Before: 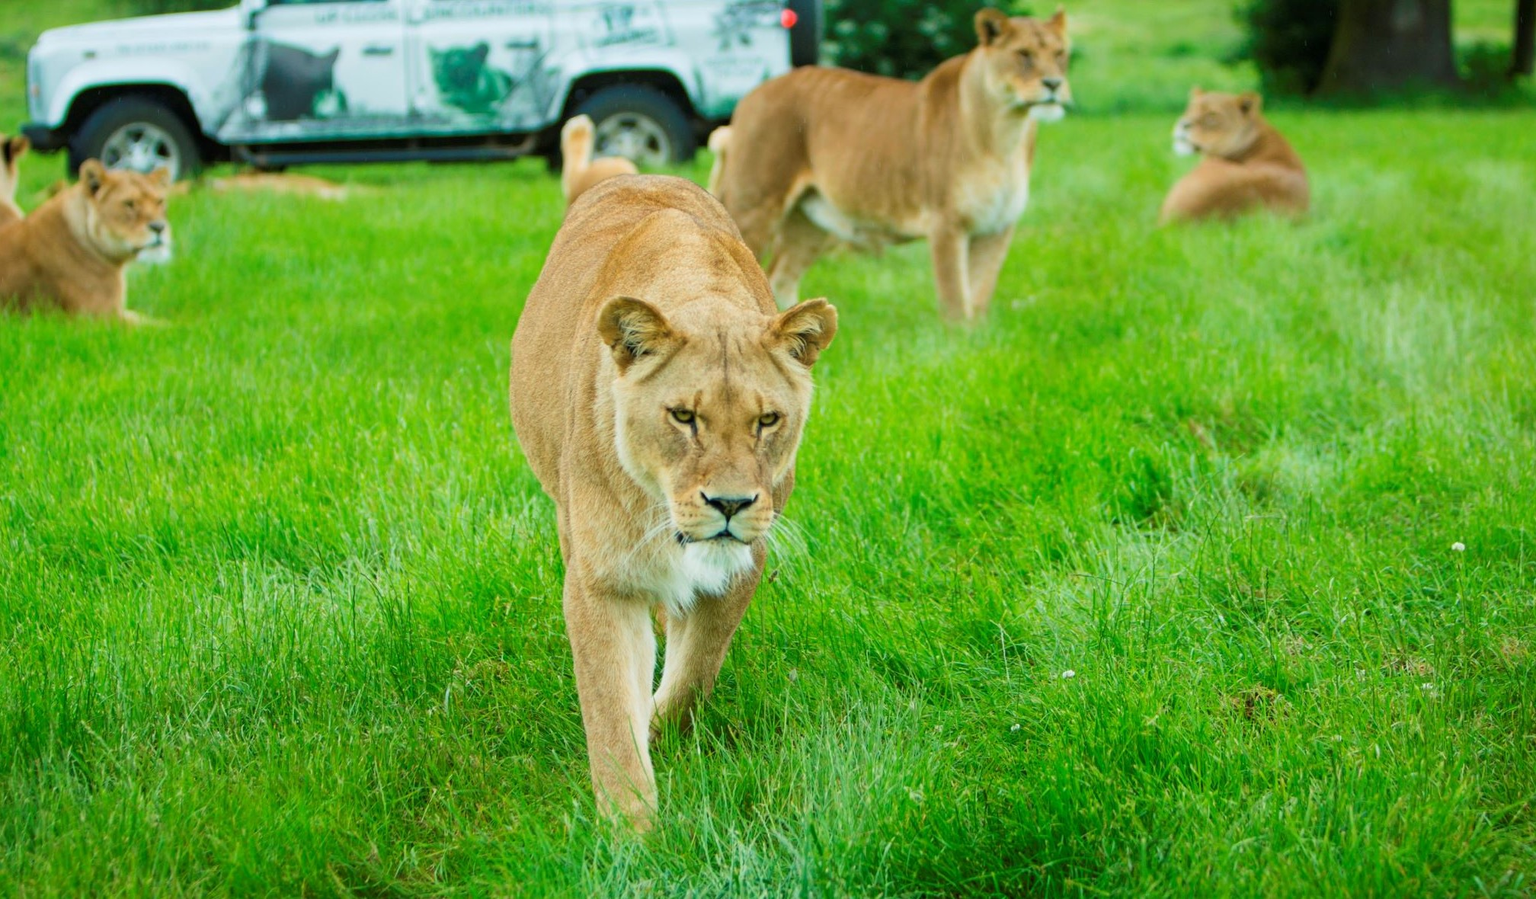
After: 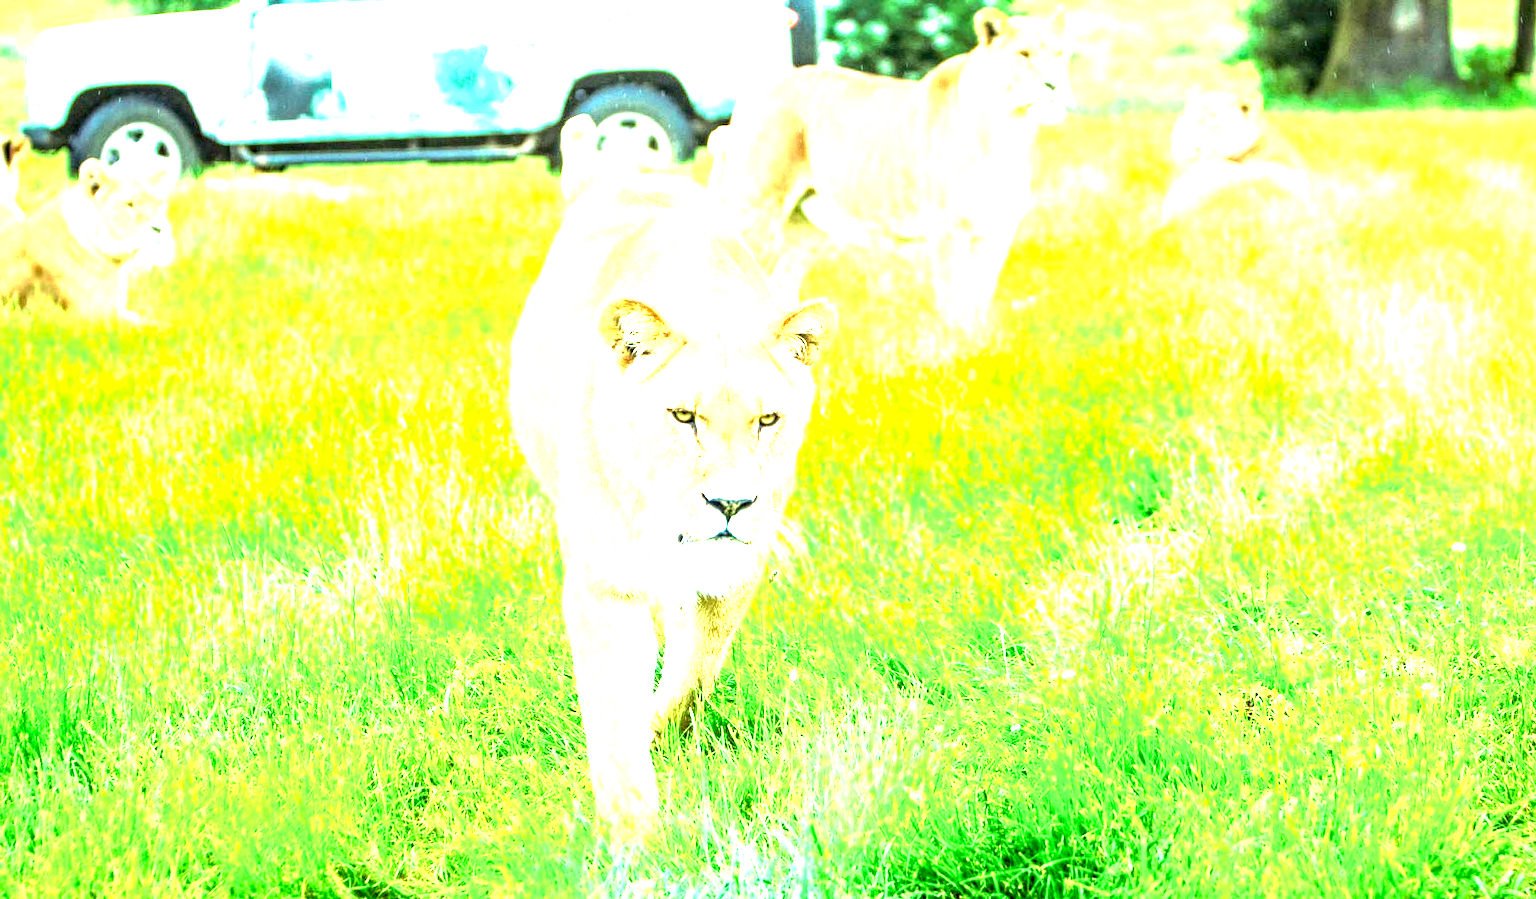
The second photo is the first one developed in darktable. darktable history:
local contrast: detail 203%
exposure: exposure 3 EV, compensate highlight preservation false
